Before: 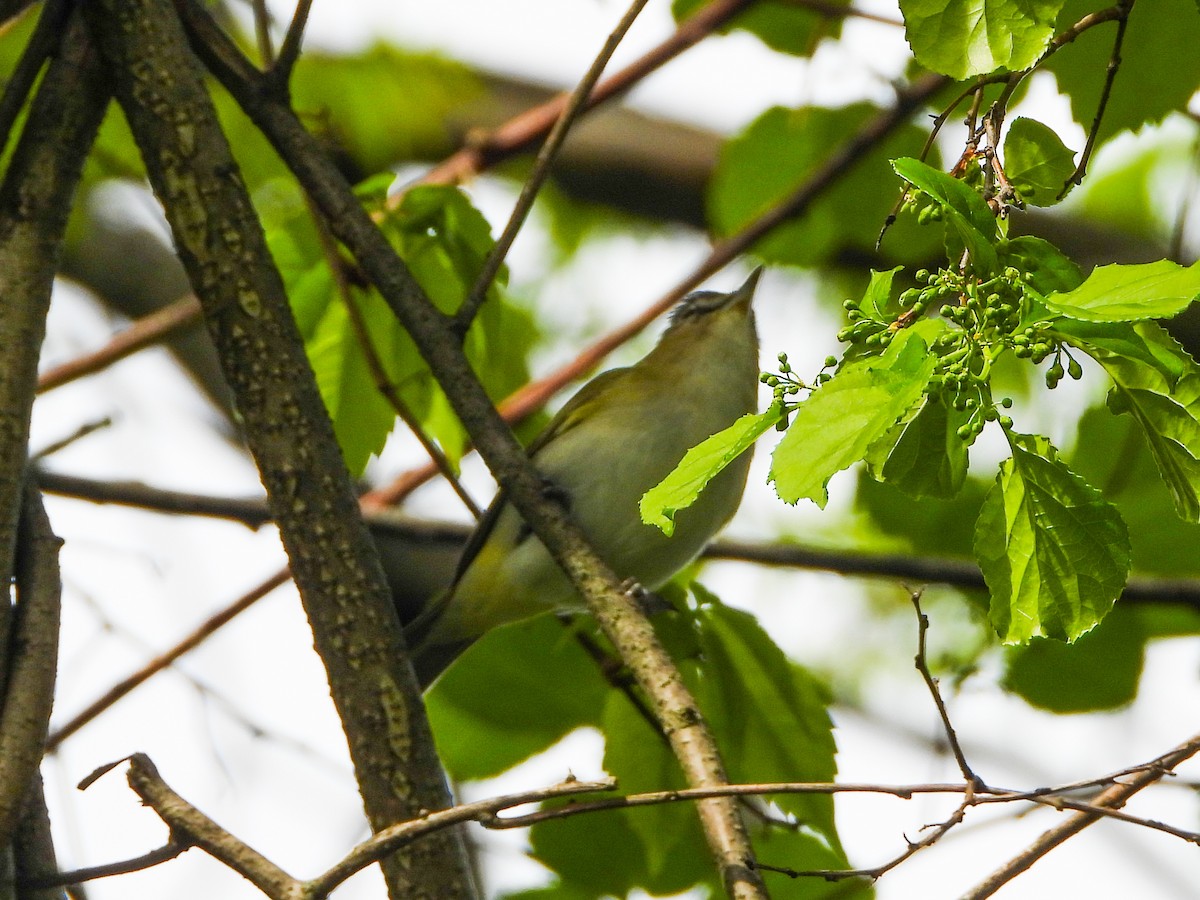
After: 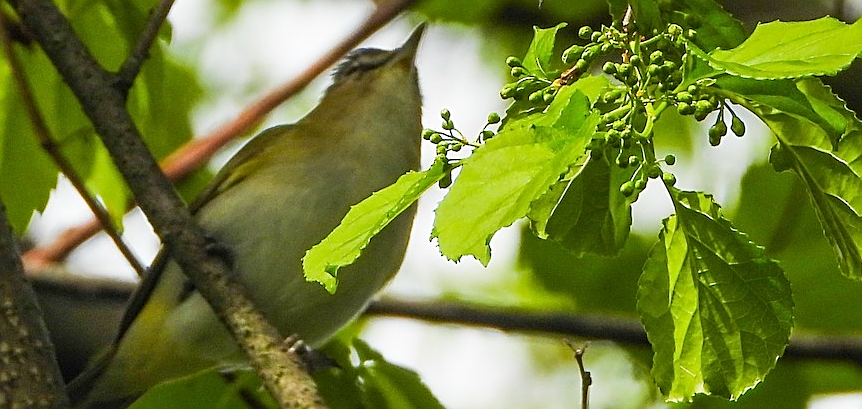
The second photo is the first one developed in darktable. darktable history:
sharpen: on, module defaults
crop and rotate: left 28.093%, top 27.035%, bottom 27.422%
tone equalizer: on, module defaults
